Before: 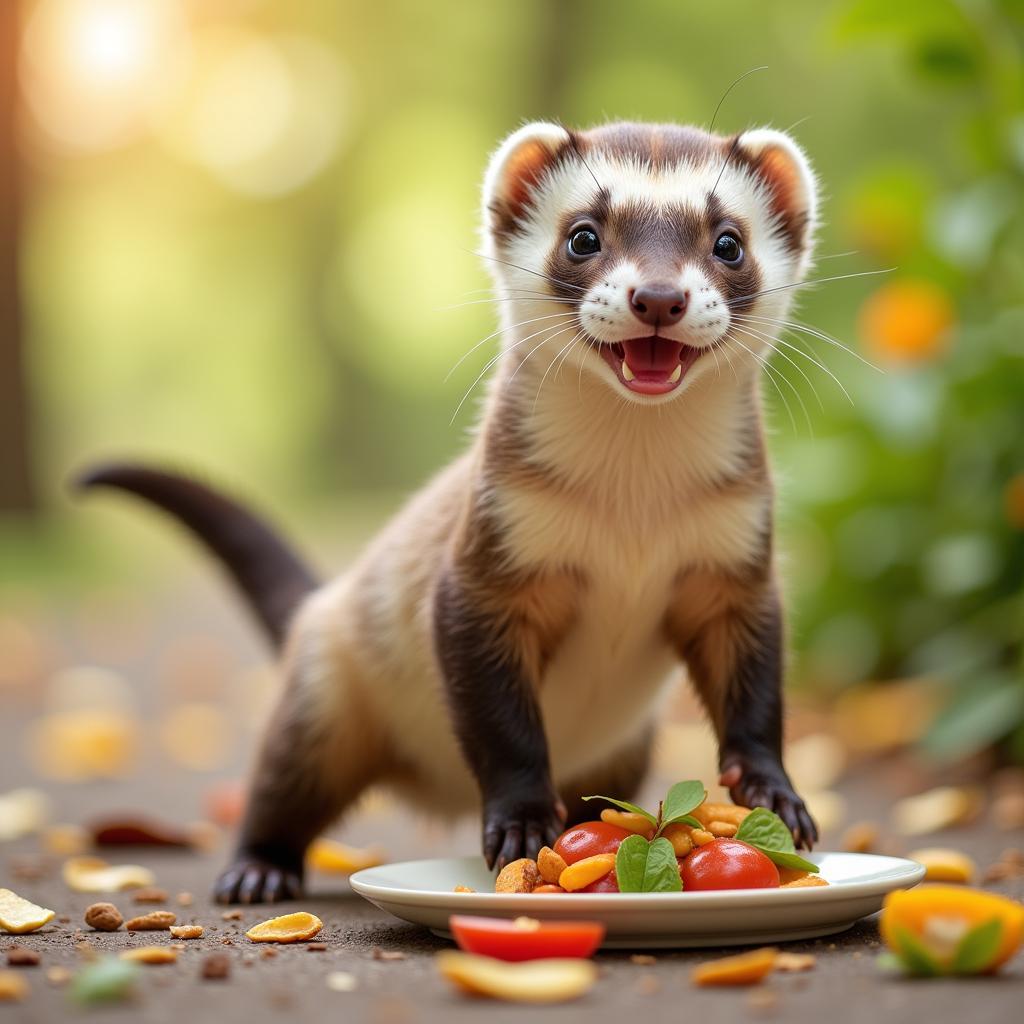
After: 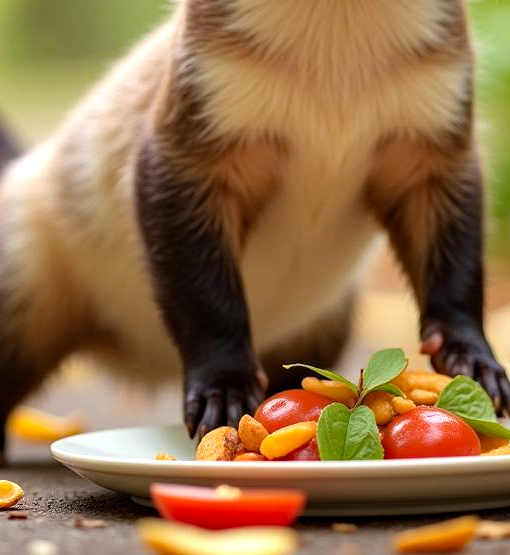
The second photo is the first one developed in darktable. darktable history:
haze removal: compatibility mode true, adaptive false
tone equalizer: -8 EV -0.433 EV, -7 EV -0.388 EV, -6 EV -0.315 EV, -5 EV -0.255 EV, -3 EV 0.216 EV, -2 EV 0.332 EV, -1 EV 0.399 EV, +0 EV 0.421 EV, mask exposure compensation -0.491 EV
exposure: compensate highlight preservation false
crop: left 29.273%, top 42.267%, right 20.875%, bottom 3.505%
shadows and highlights: shadows 61, soften with gaussian
